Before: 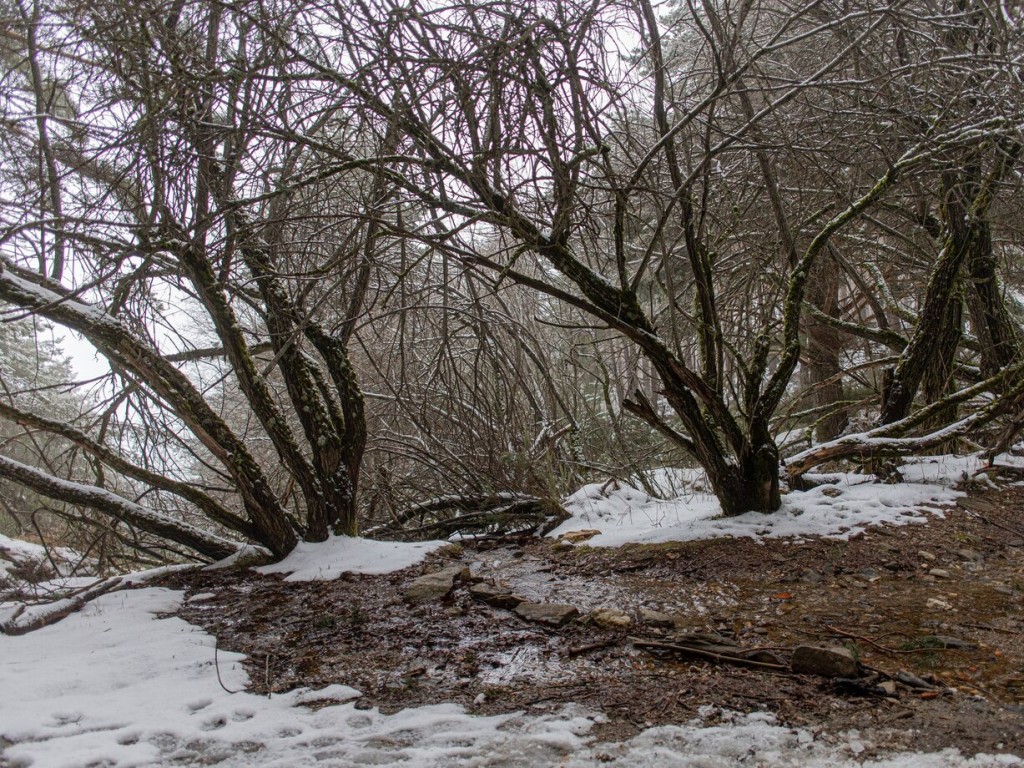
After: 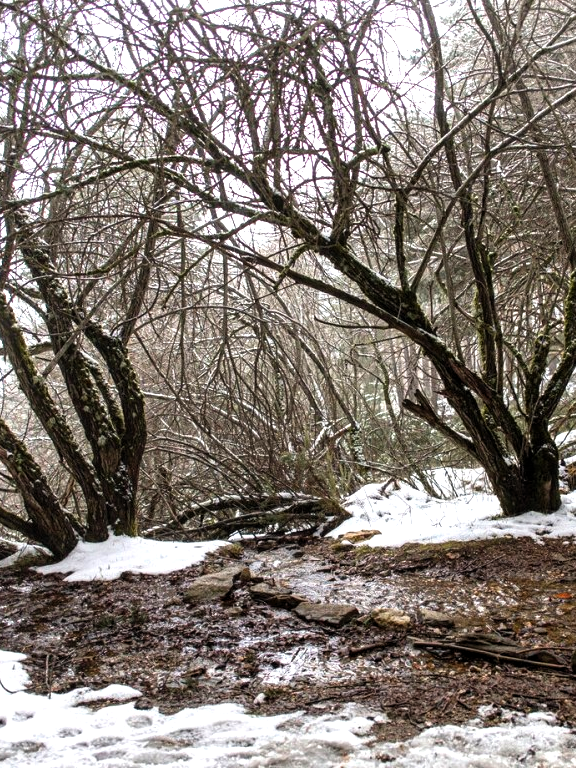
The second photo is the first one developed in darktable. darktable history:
levels: levels [0.012, 0.367, 0.697]
crop: left 21.496%, right 22.254%
